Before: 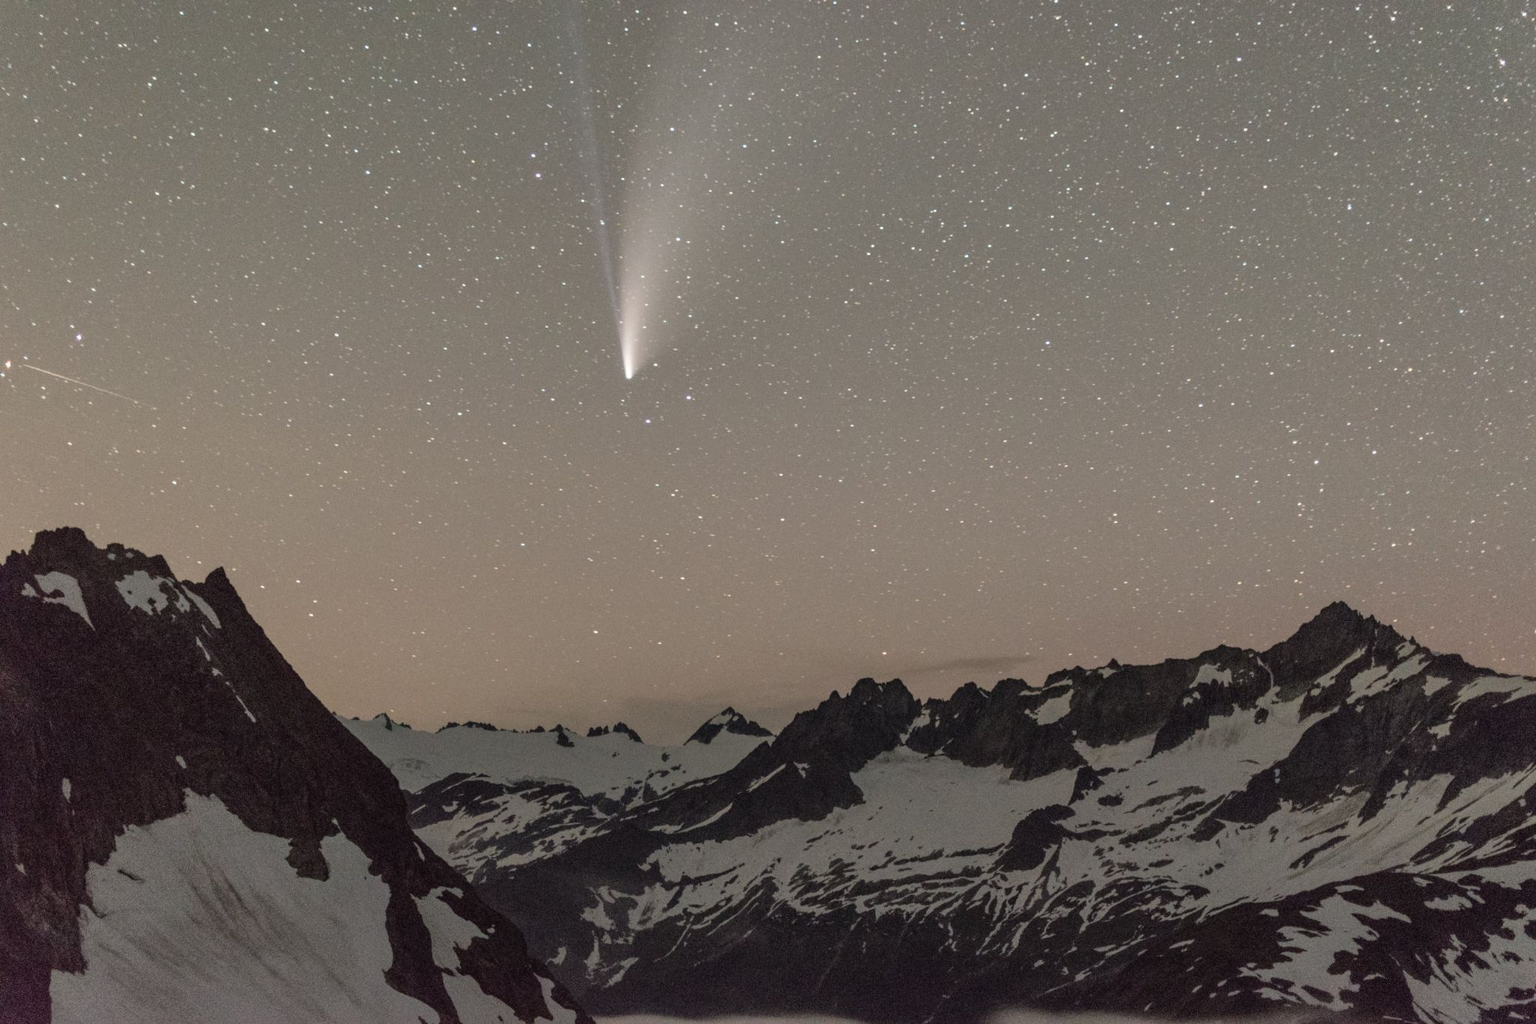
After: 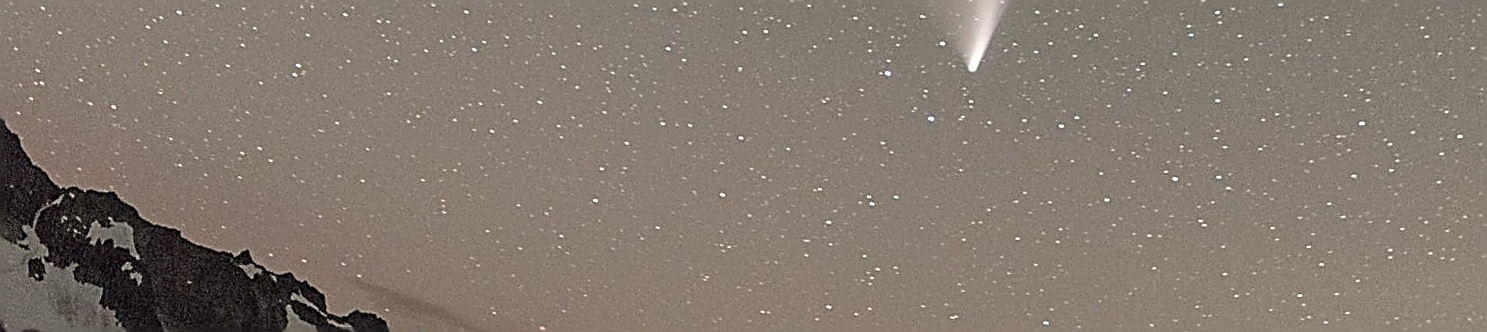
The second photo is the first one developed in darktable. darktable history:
crop and rotate: angle 16.12°, top 30.835%, bottom 35.653%
sharpen: amount 2
